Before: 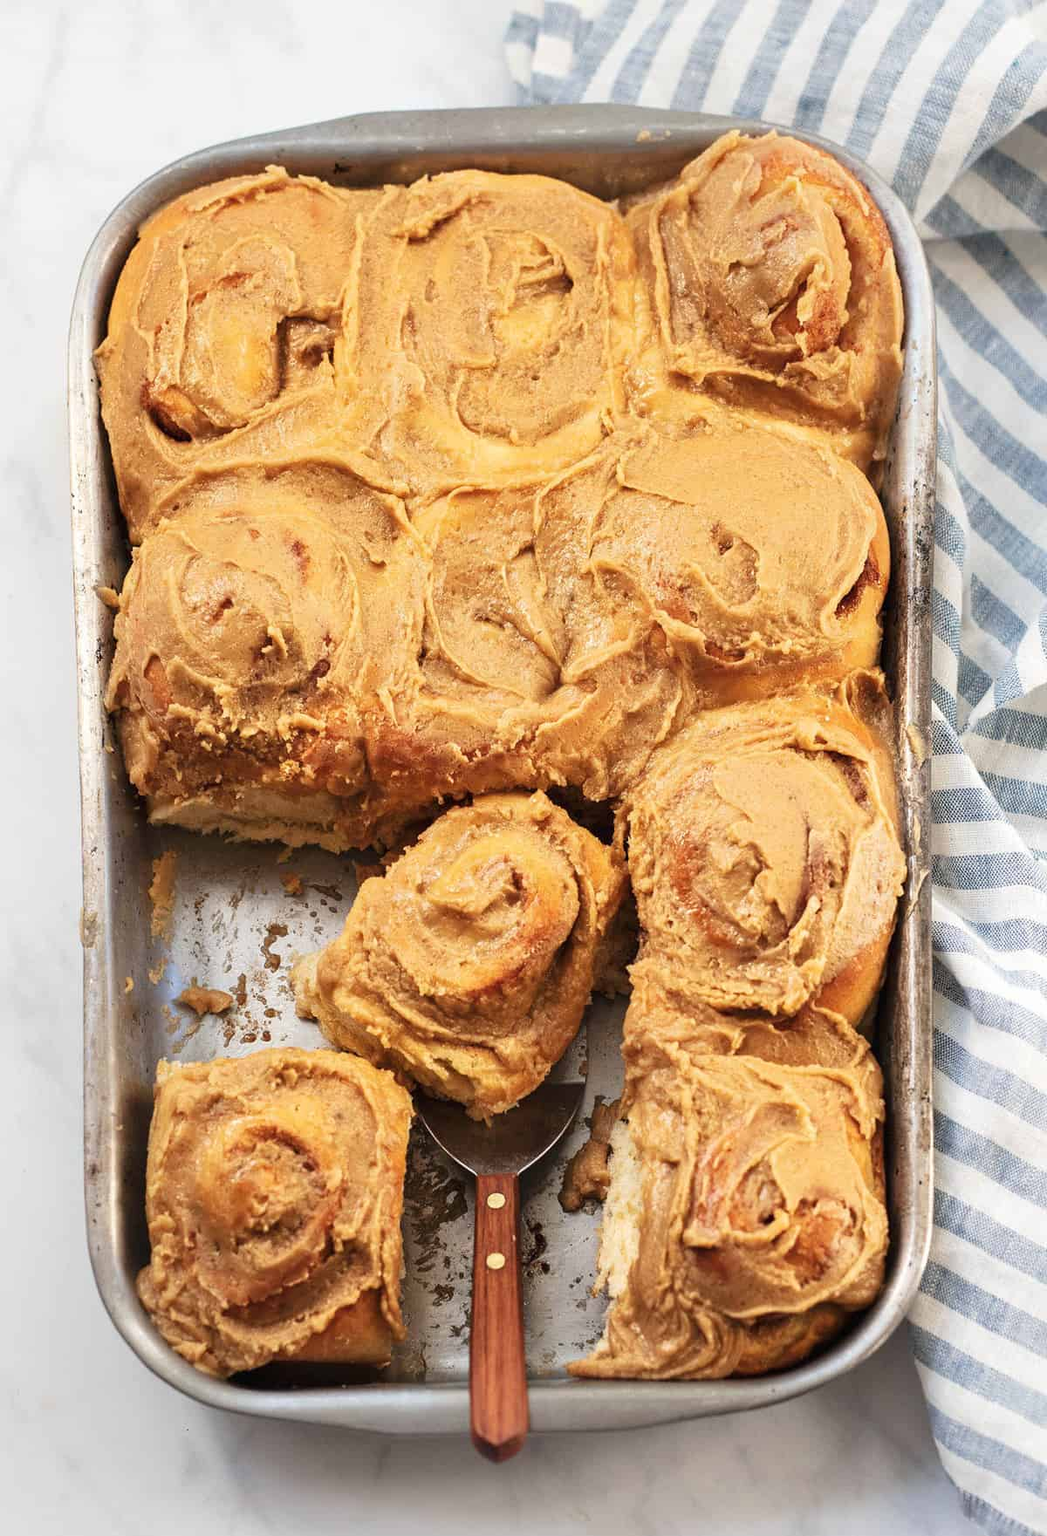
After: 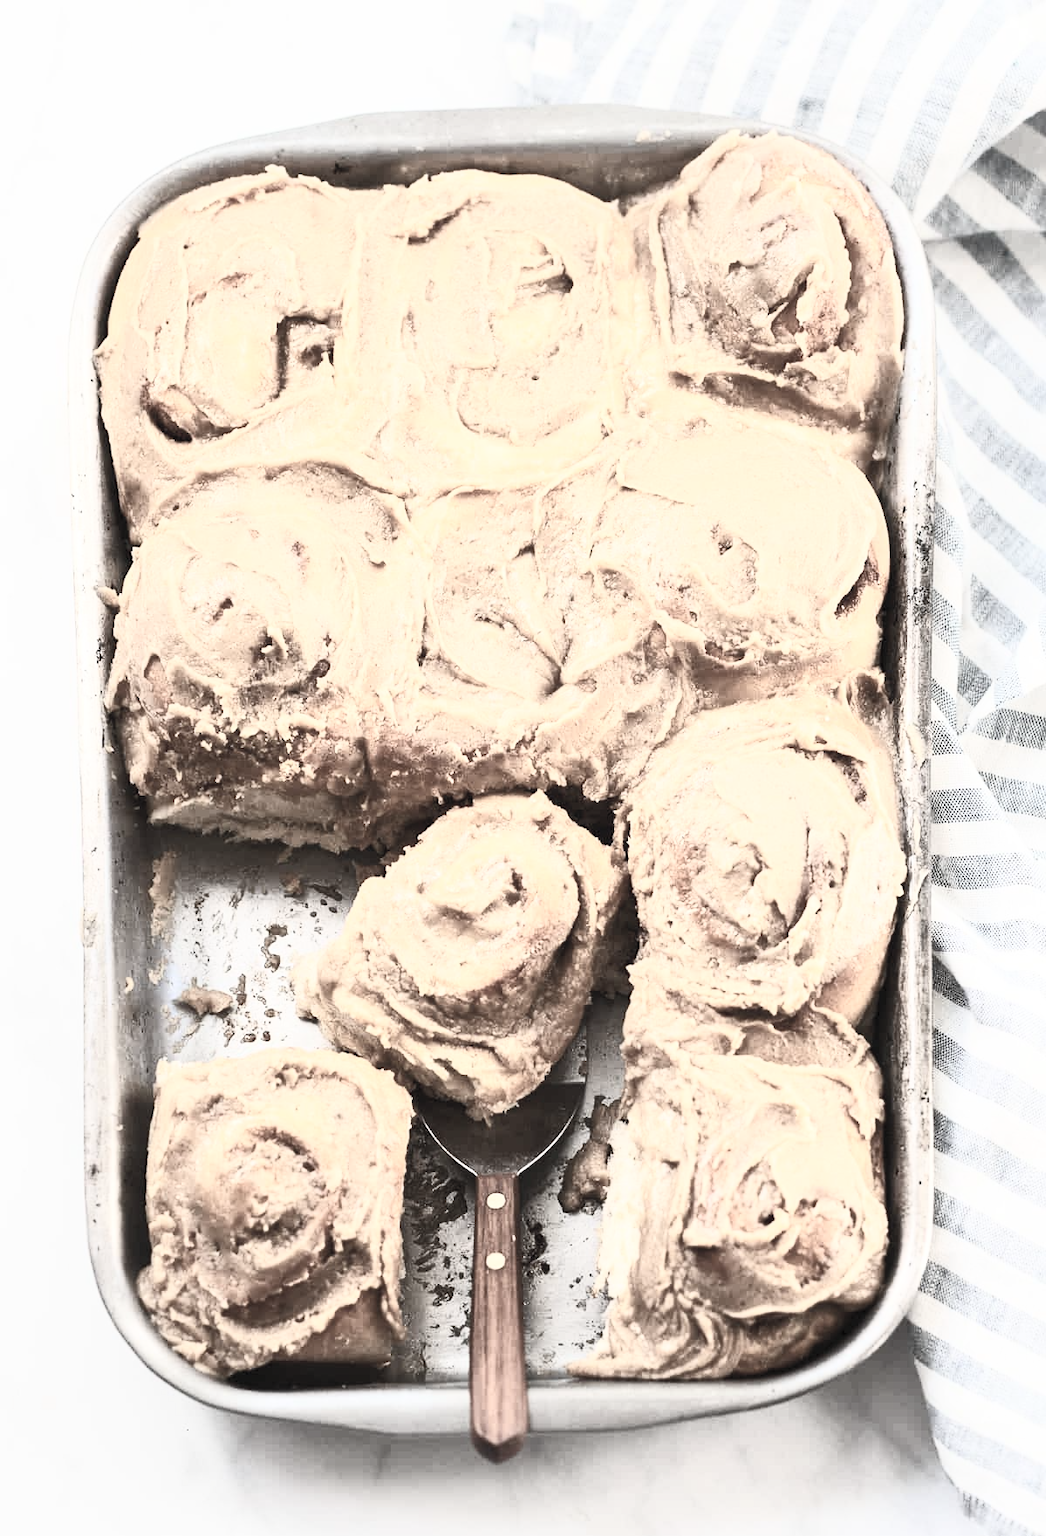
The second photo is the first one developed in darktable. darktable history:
contrast brightness saturation: contrast 0.582, brightness 0.572, saturation -0.344
color correction: highlights b* 0.046, saturation 0.484
